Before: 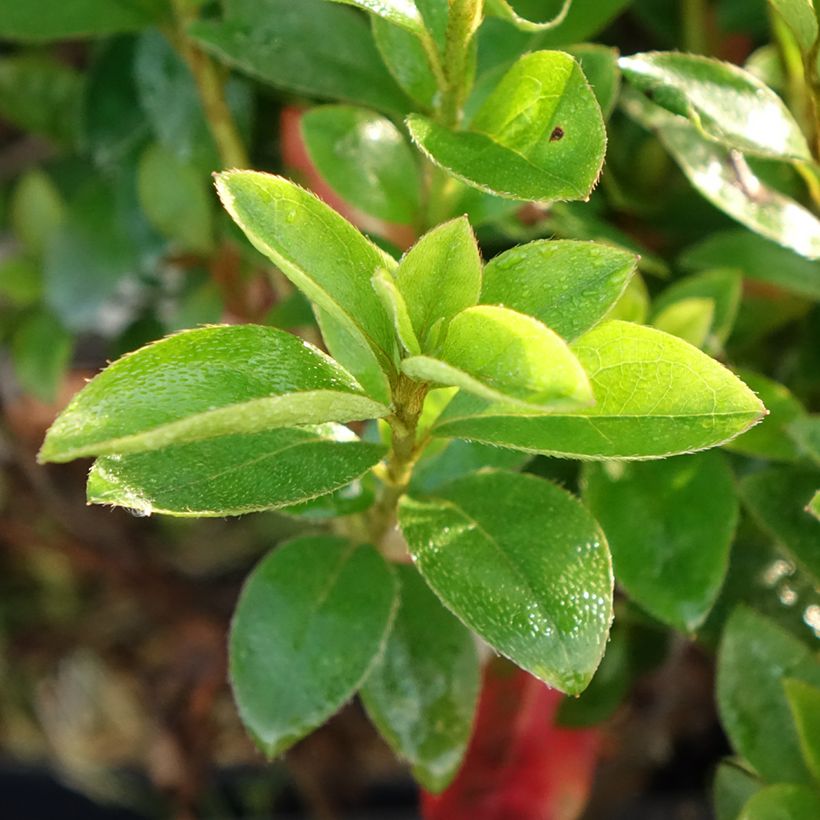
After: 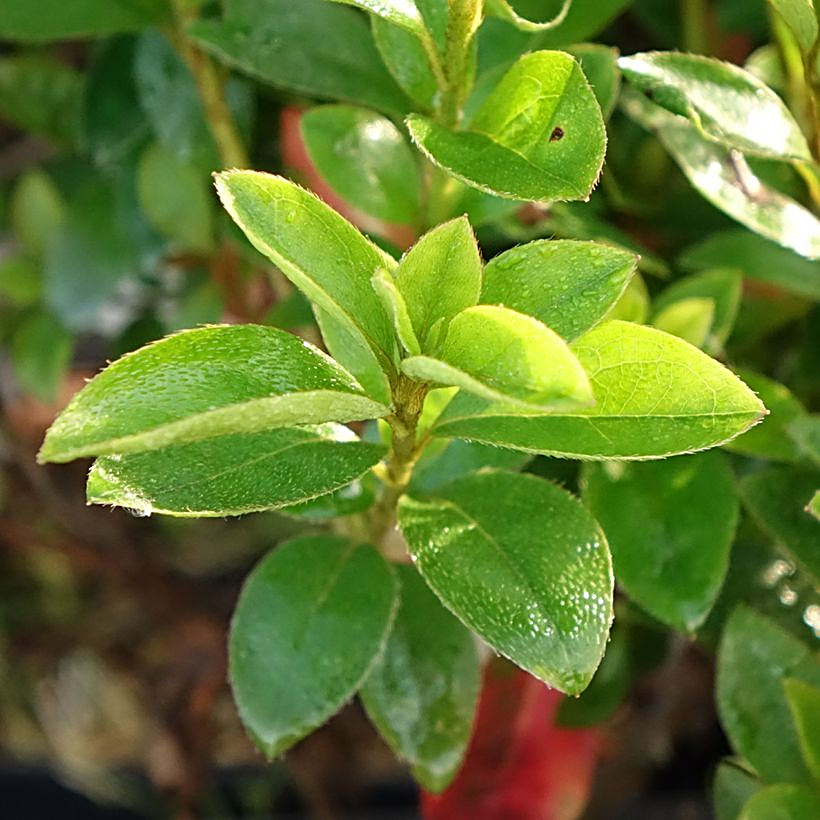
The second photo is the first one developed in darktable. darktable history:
sharpen: radius 2.729
